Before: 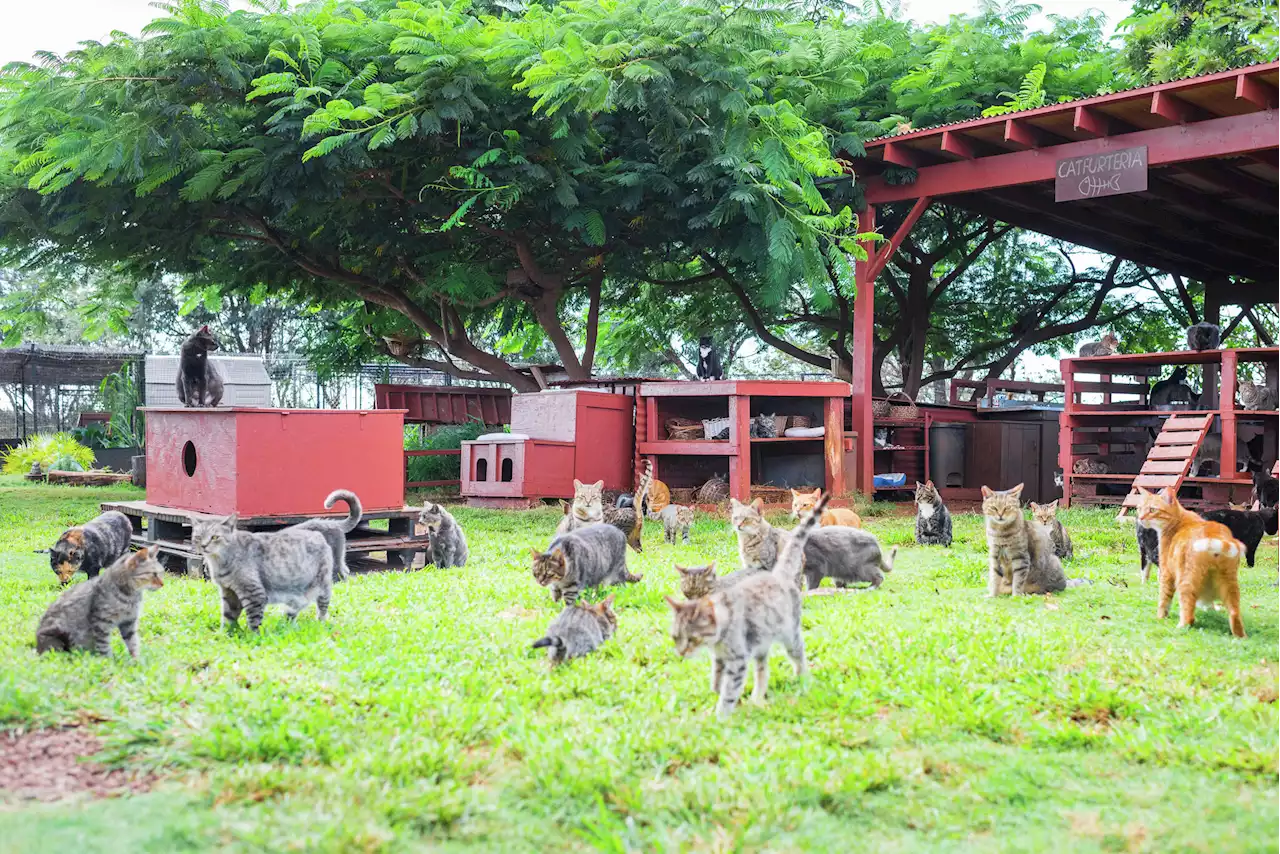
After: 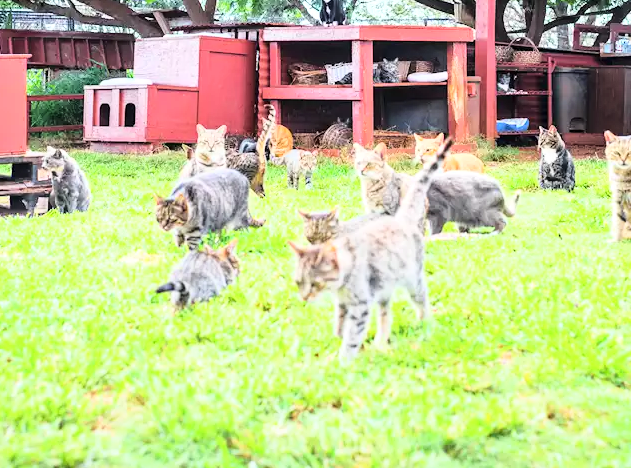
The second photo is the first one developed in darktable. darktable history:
crop: left 29.499%, top 41.673%, right 21.154%, bottom 3.471%
local contrast: highlights 105%, shadows 101%, detail 119%, midtone range 0.2
base curve: curves: ch0 [(0, 0) (0.028, 0.03) (0.121, 0.232) (0.46, 0.748) (0.859, 0.968) (1, 1)]
